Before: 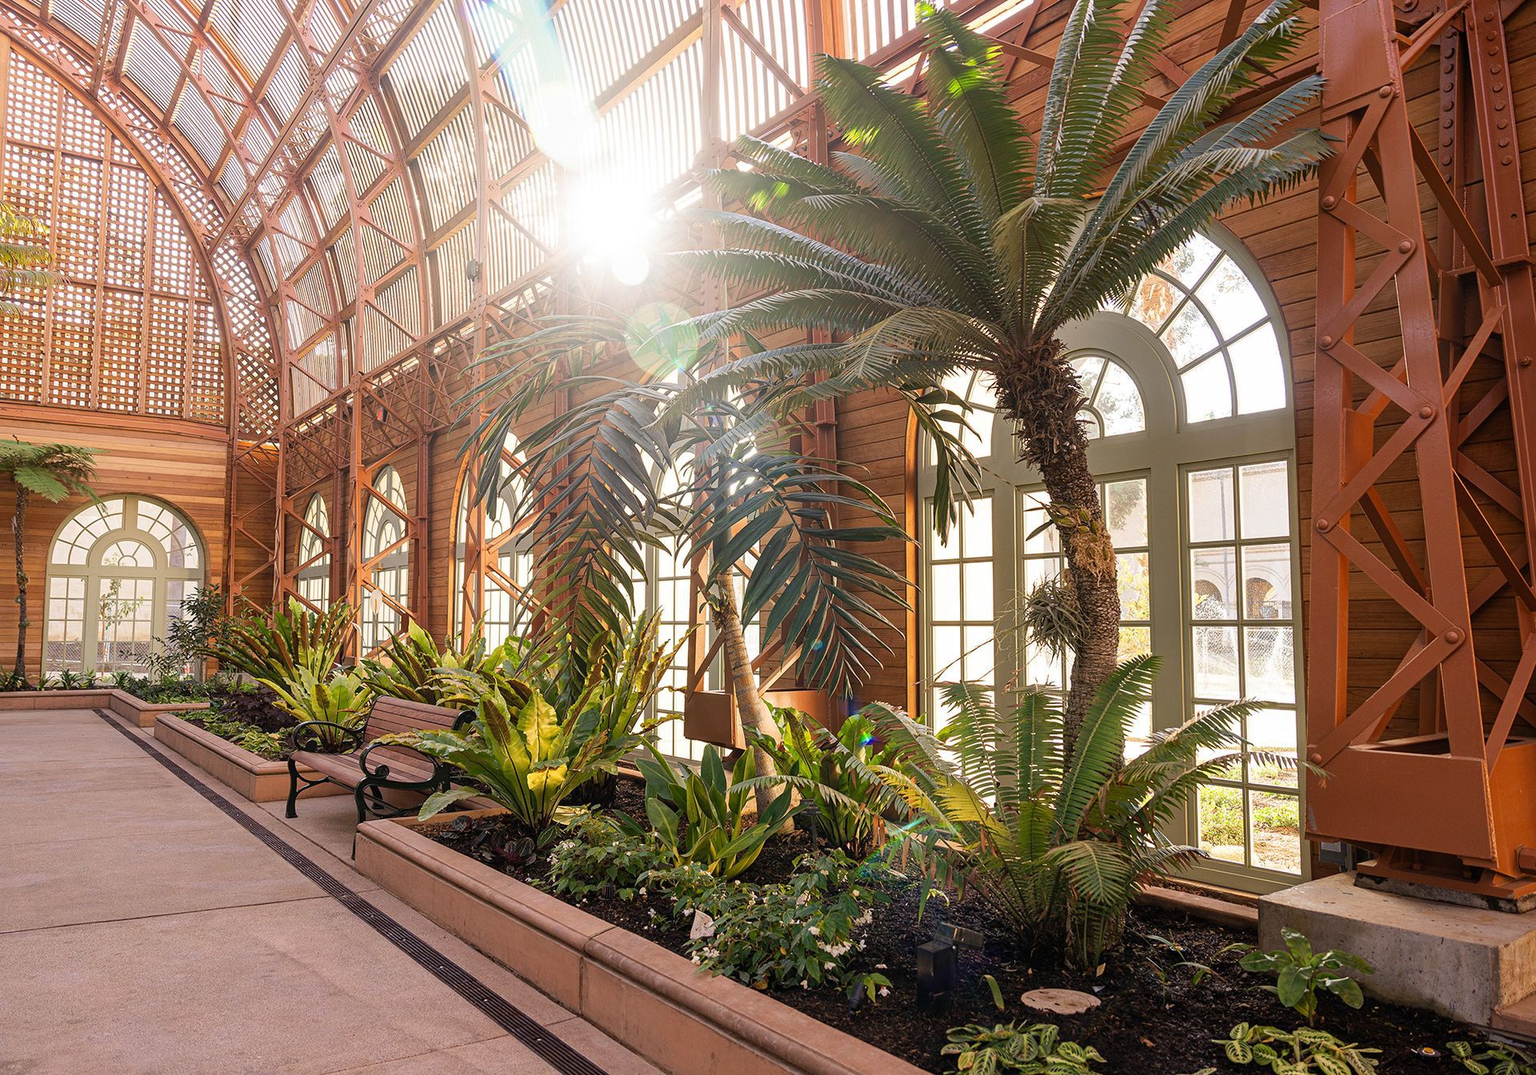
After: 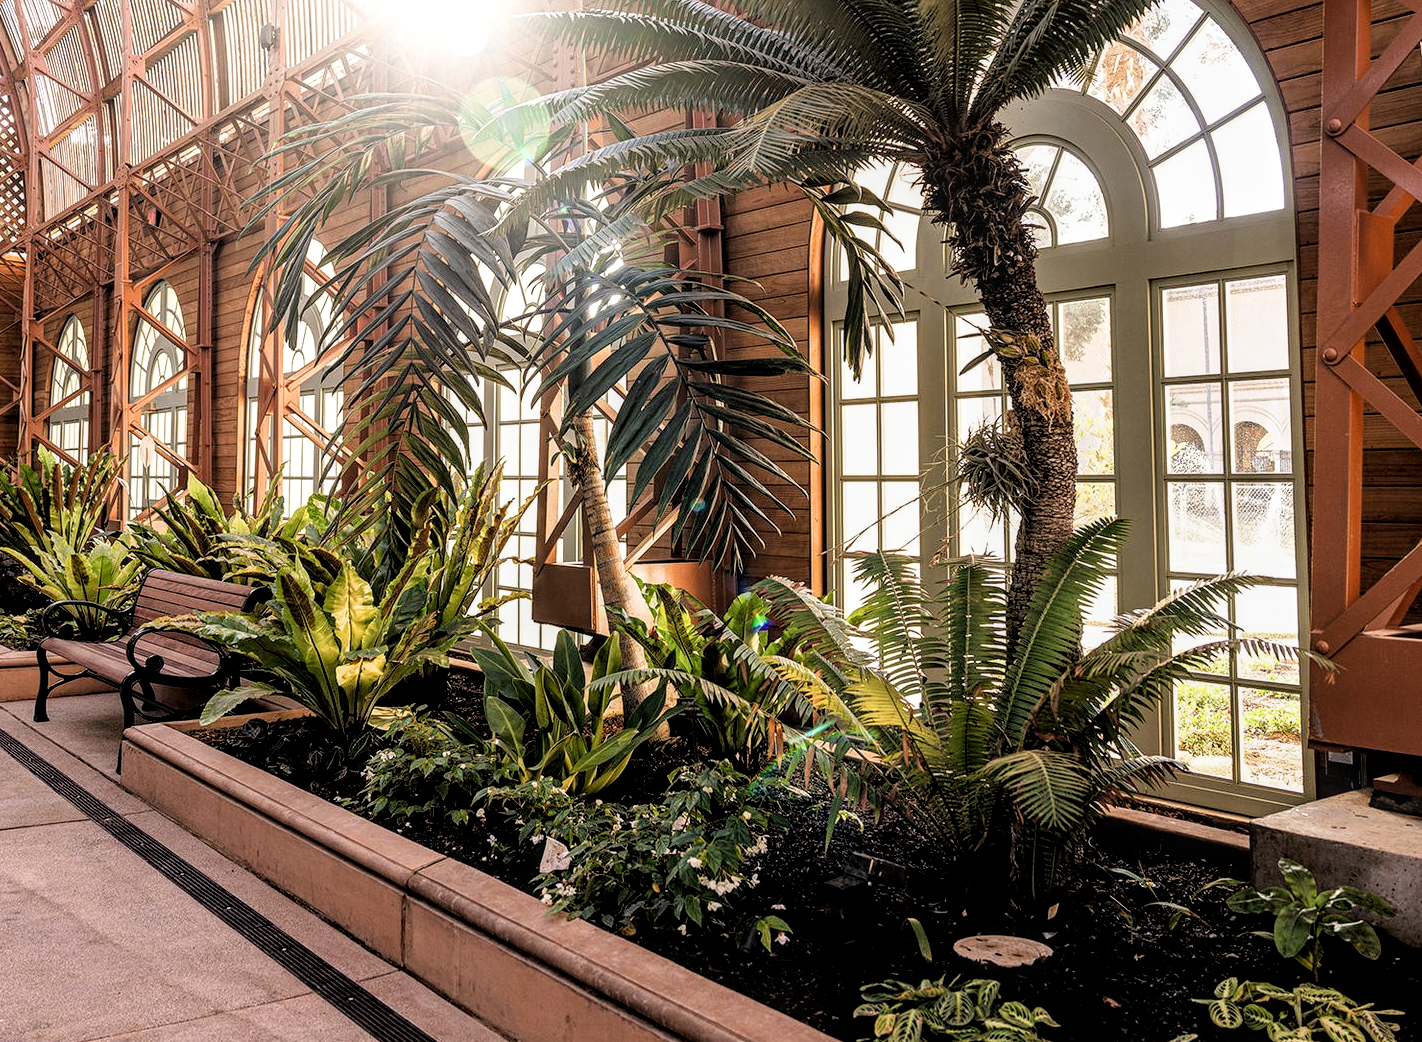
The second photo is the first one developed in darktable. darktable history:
crop: left 16.846%, top 22.406%, right 9.079%
local contrast: on, module defaults
filmic rgb: black relative exposure -3.65 EV, white relative exposure 2.44 EV, hardness 3.27
